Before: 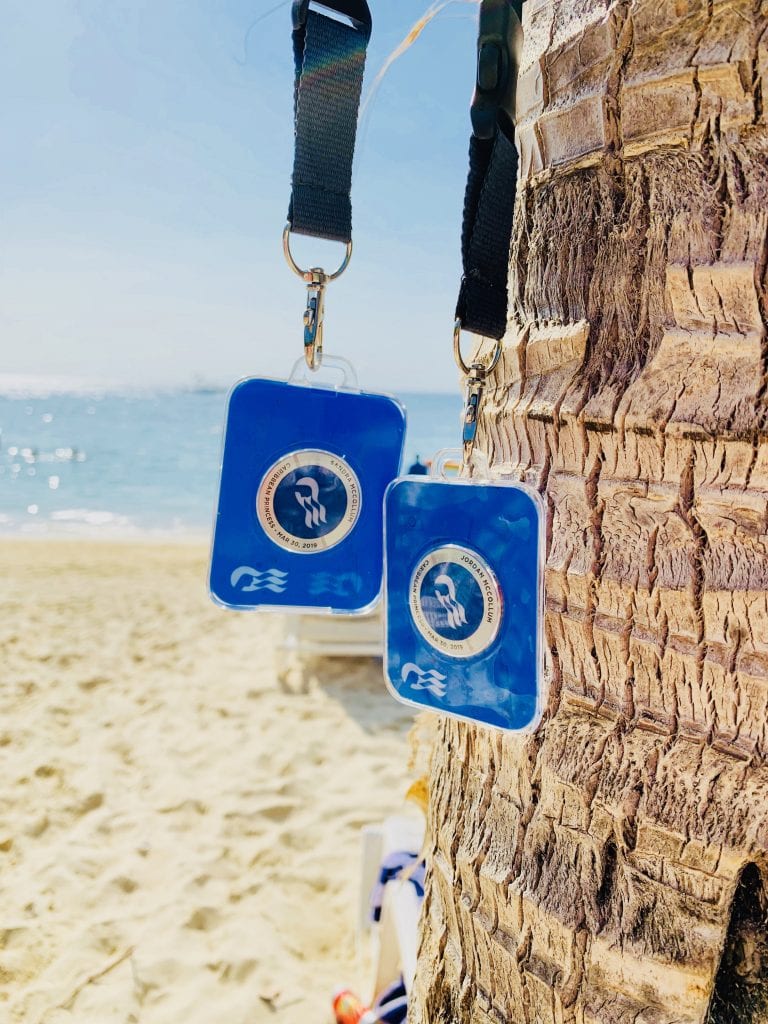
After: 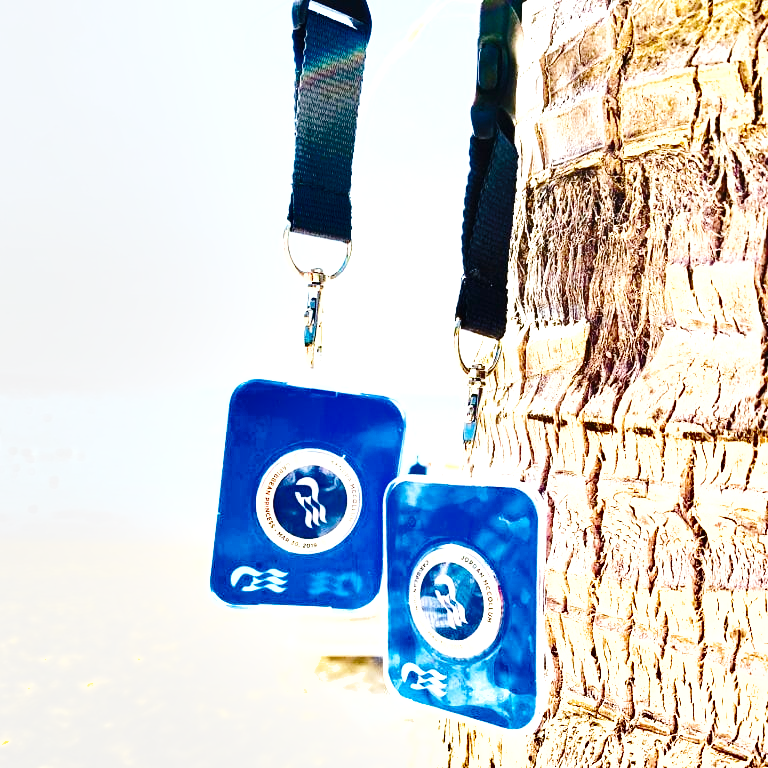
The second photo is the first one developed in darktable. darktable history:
base curve: curves: ch0 [(0, 0) (0.036, 0.025) (0.121, 0.166) (0.206, 0.329) (0.605, 0.79) (1, 1)], preserve colors none
crop: bottom 24.987%
exposure: black level correction 0, exposure 1.75 EV, compensate highlight preservation false
shadows and highlights: low approximation 0.01, soften with gaussian
